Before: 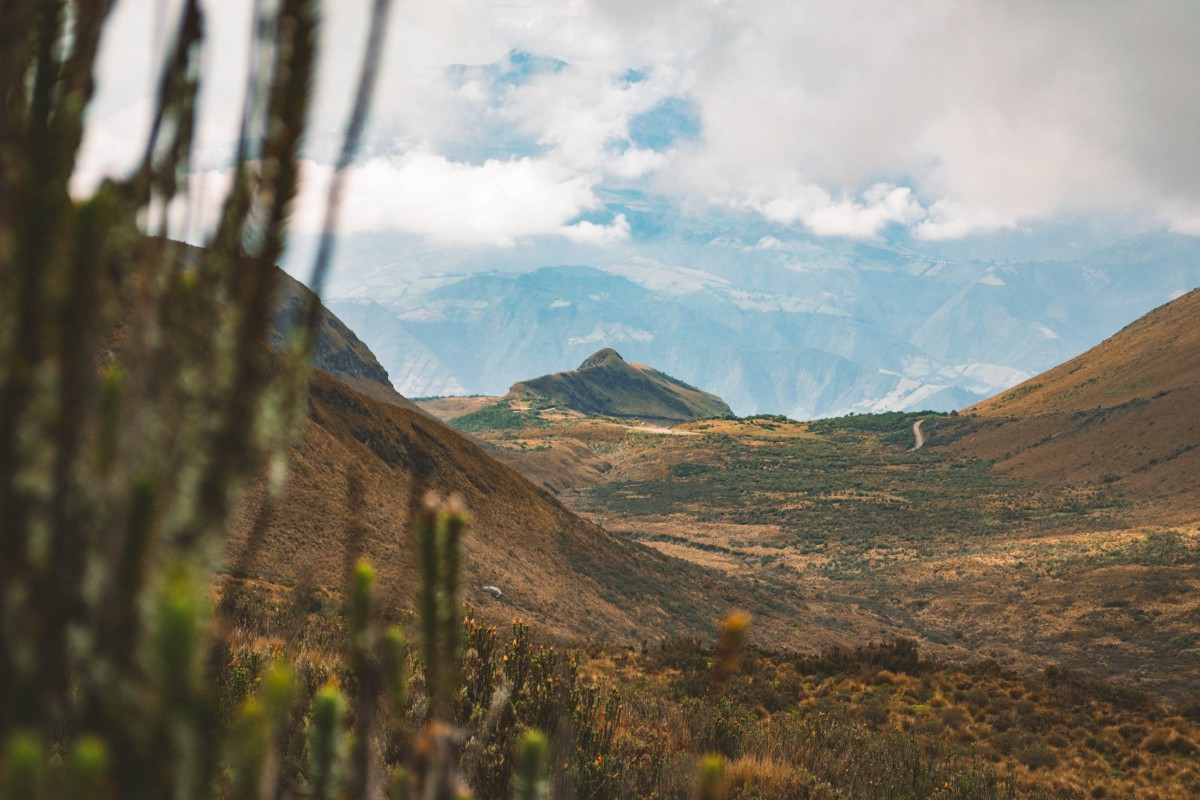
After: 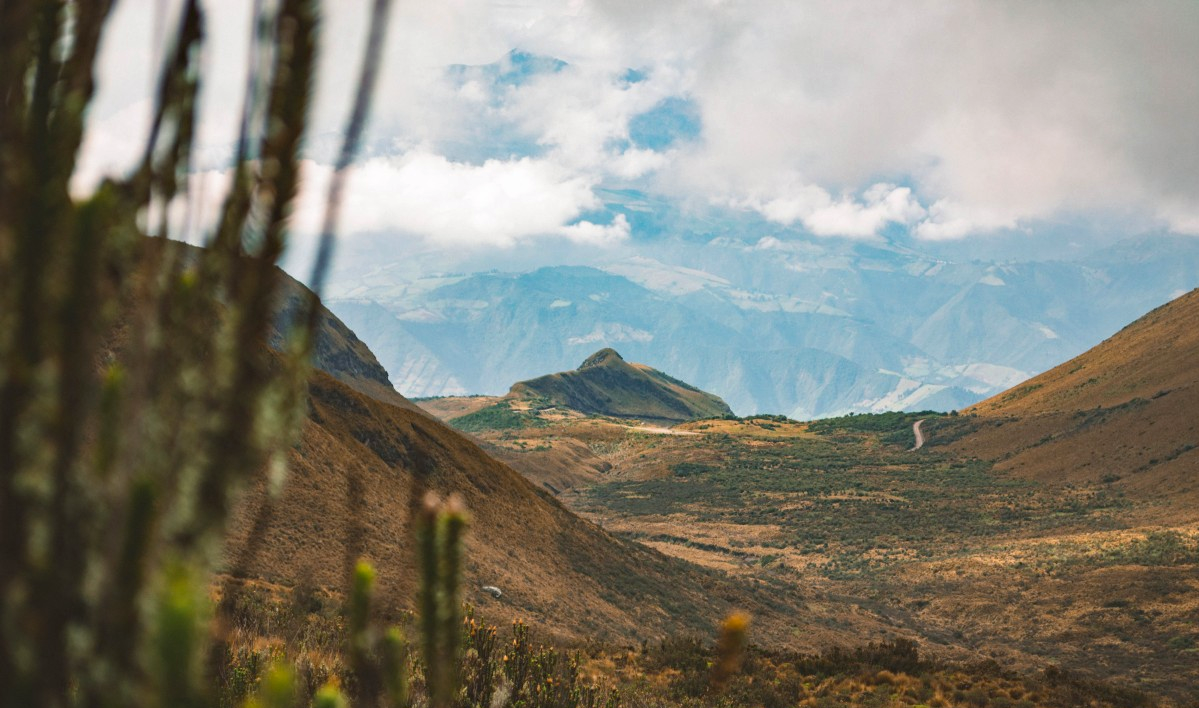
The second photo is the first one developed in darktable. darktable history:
crop and rotate: top 0%, bottom 11.49%
haze removal: compatibility mode true, adaptive false
